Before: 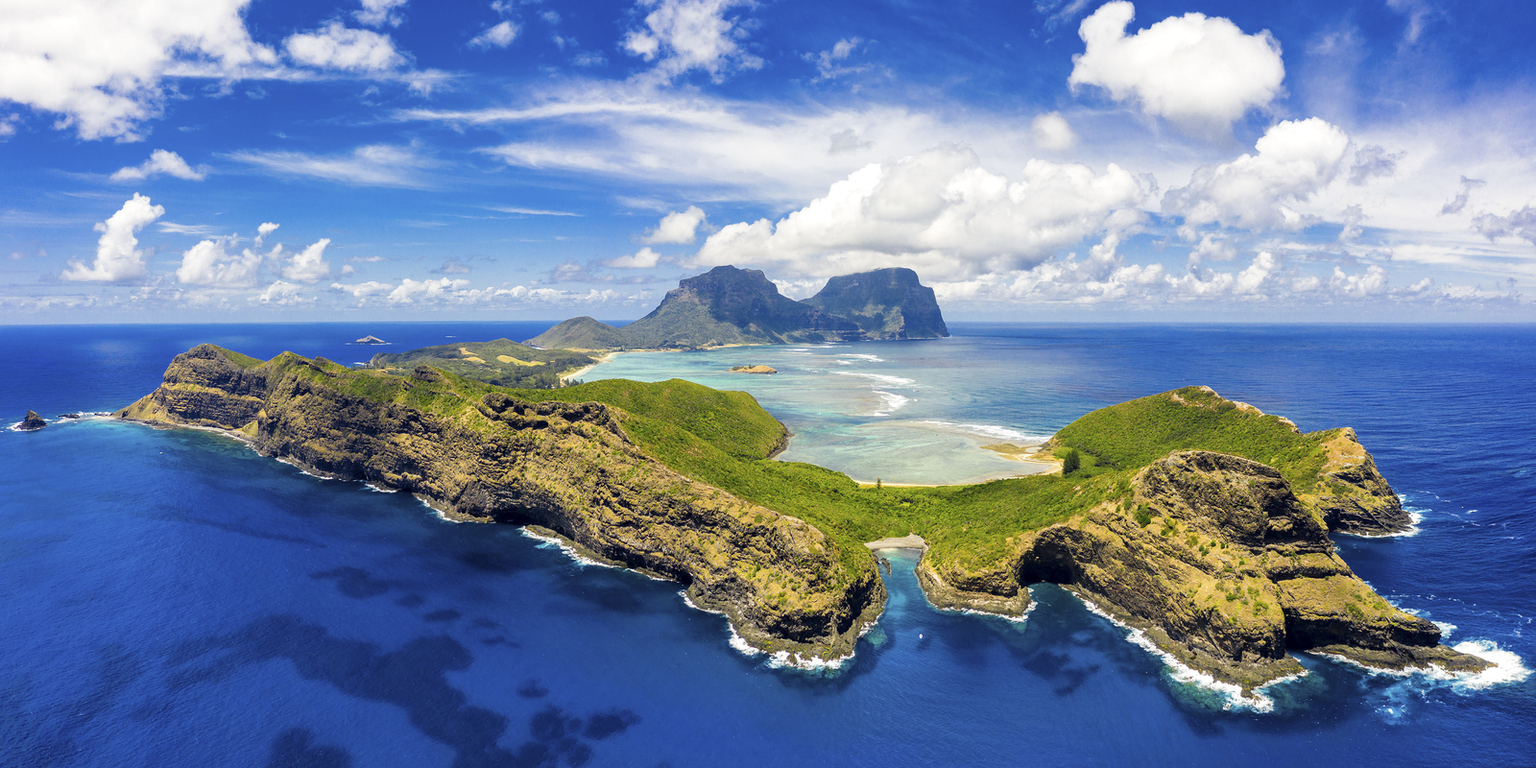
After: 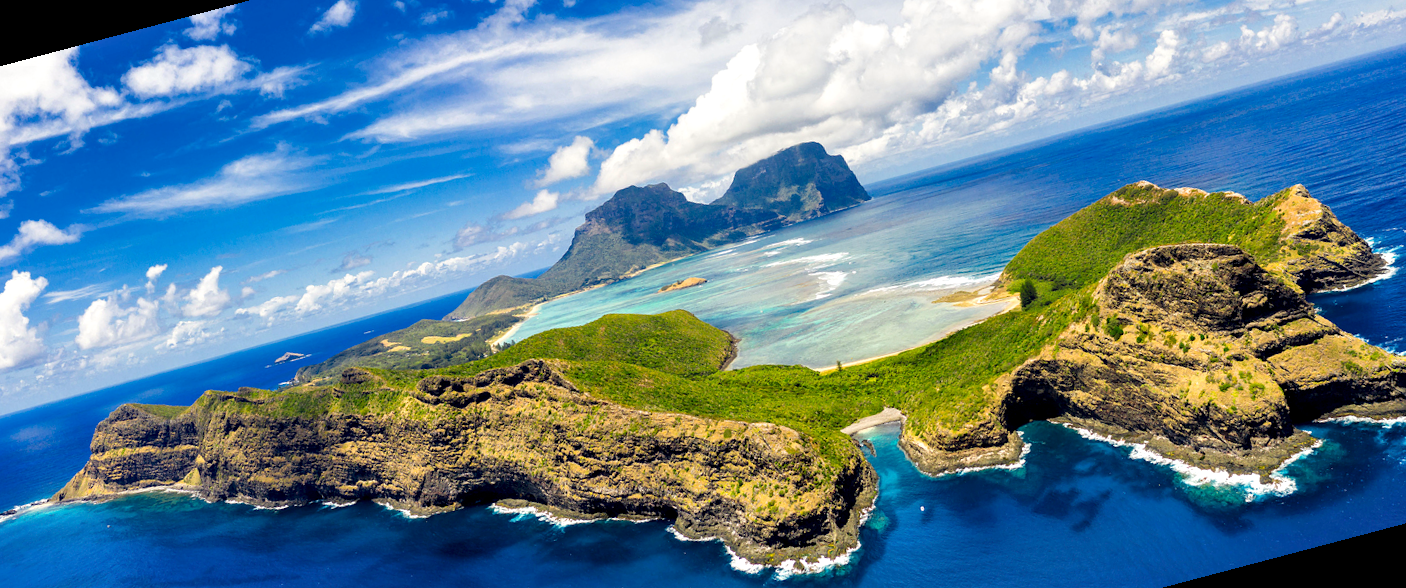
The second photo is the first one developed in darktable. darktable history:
contrast equalizer: octaves 7, y [[0.6 ×6], [0.55 ×6], [0 ×6], [0 ×6], [0 ×6]], mix 0.35
rotate and perspective: rotation -14.8°, crop left 0.1, crop right 0.903, crop top 0.25, crop bottom 0.748
